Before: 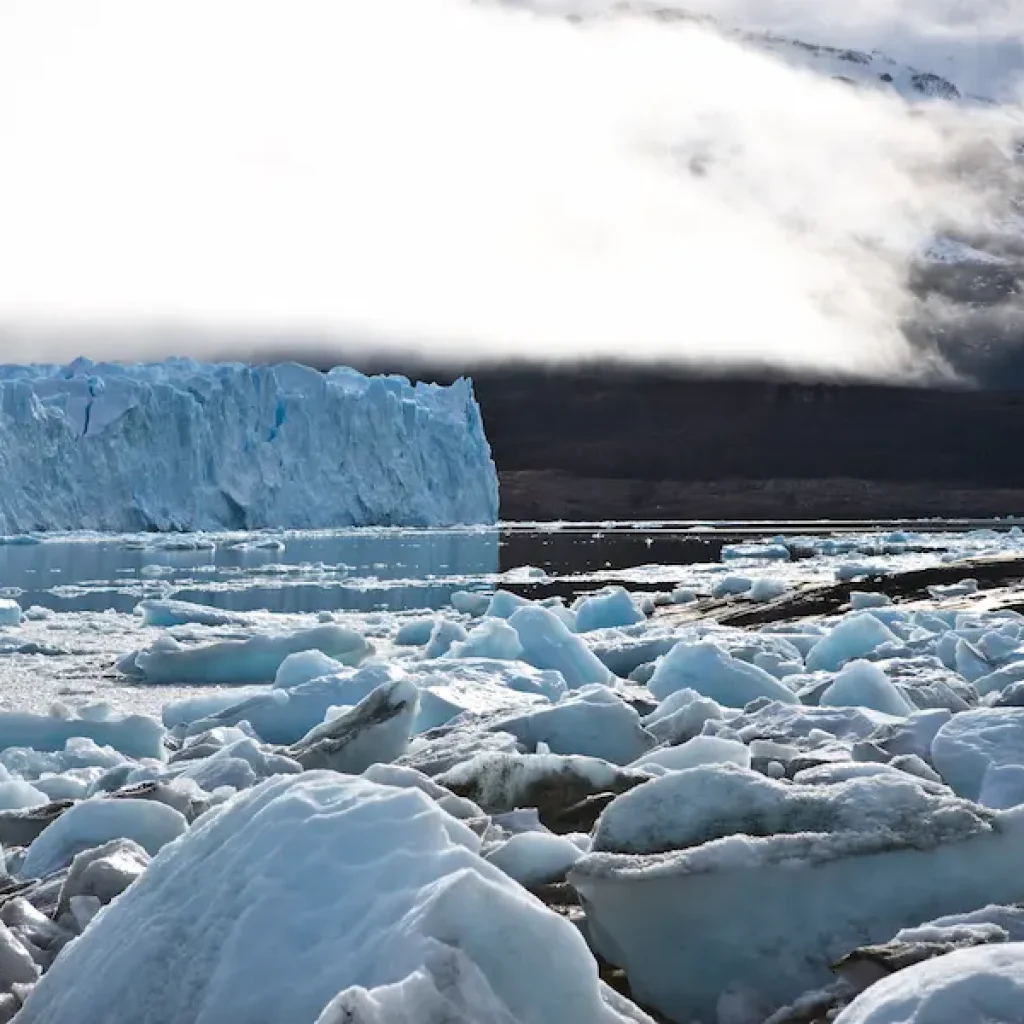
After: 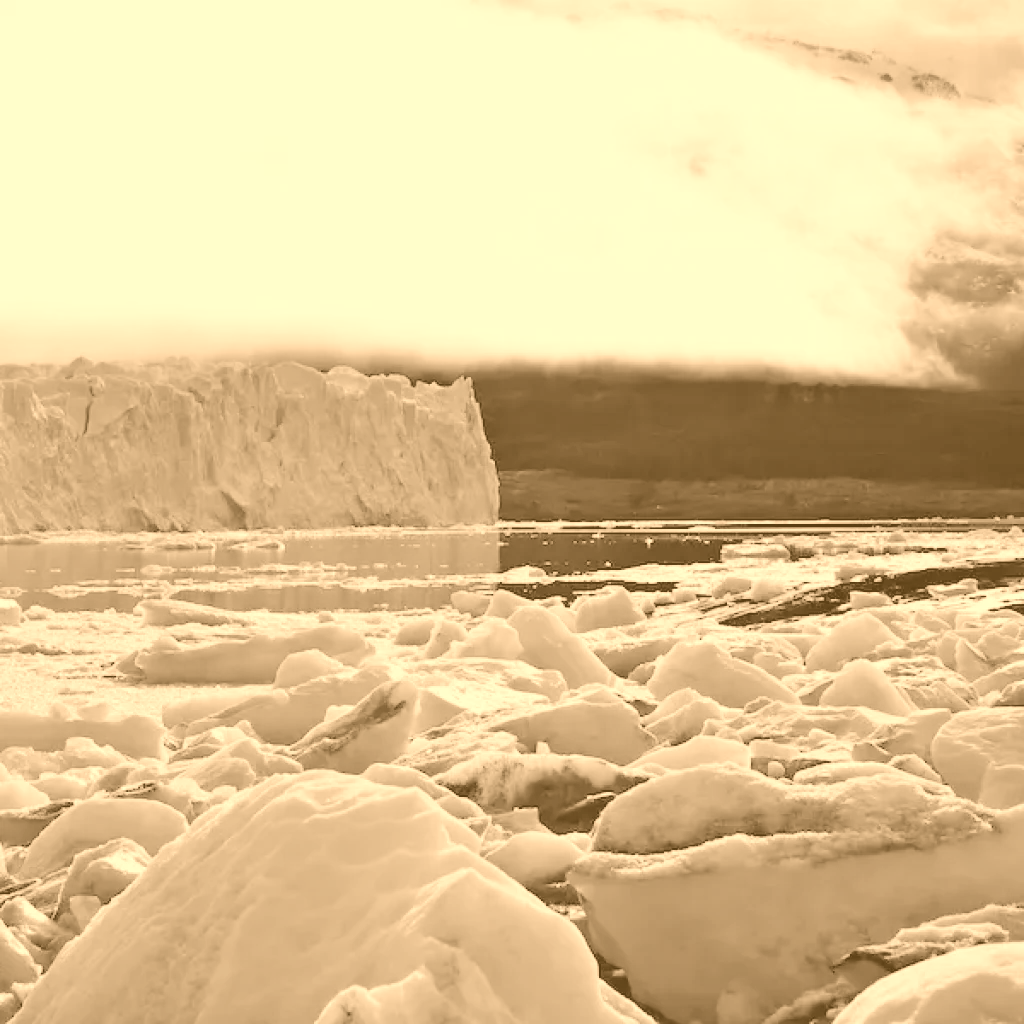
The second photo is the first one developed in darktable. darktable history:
velvia: on, module defaults
filmic rgb: white relative exposure 8 EV, threshold 3 EV, hardness 2.44, latitude 10.07%, contrast 0.72, highlights saturation mix 10%, shadows ↔ highlights balance 1.38%, color science v4 (2020), enable highlight reconstruction true
colorize: hue 28.8°, source mix 100%
